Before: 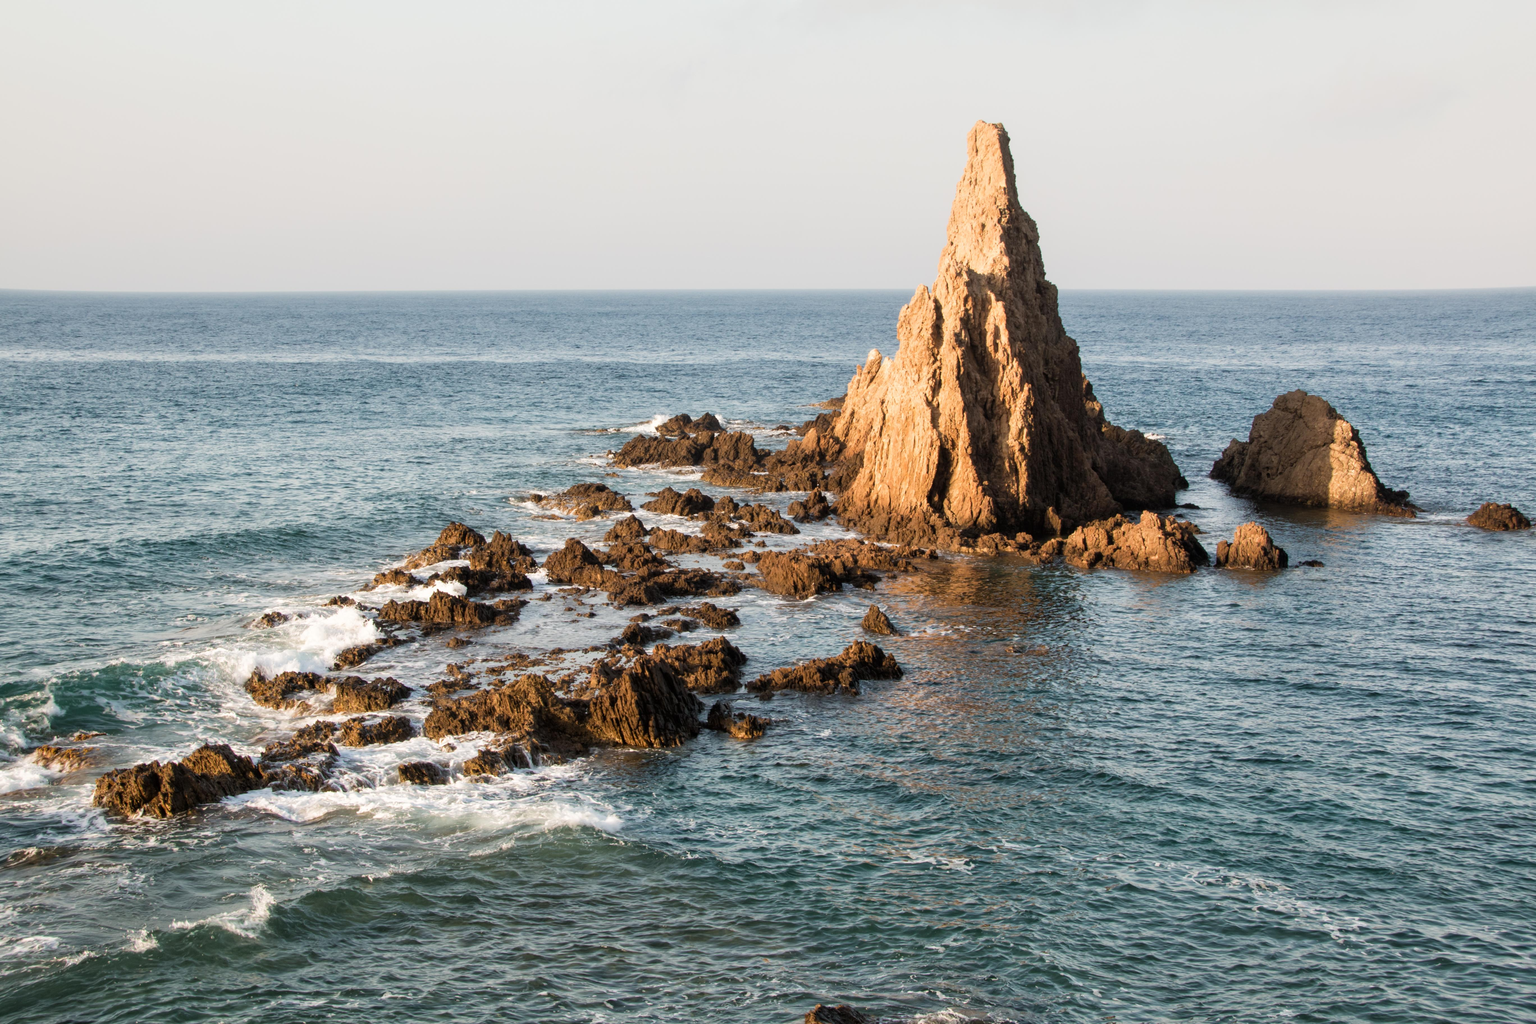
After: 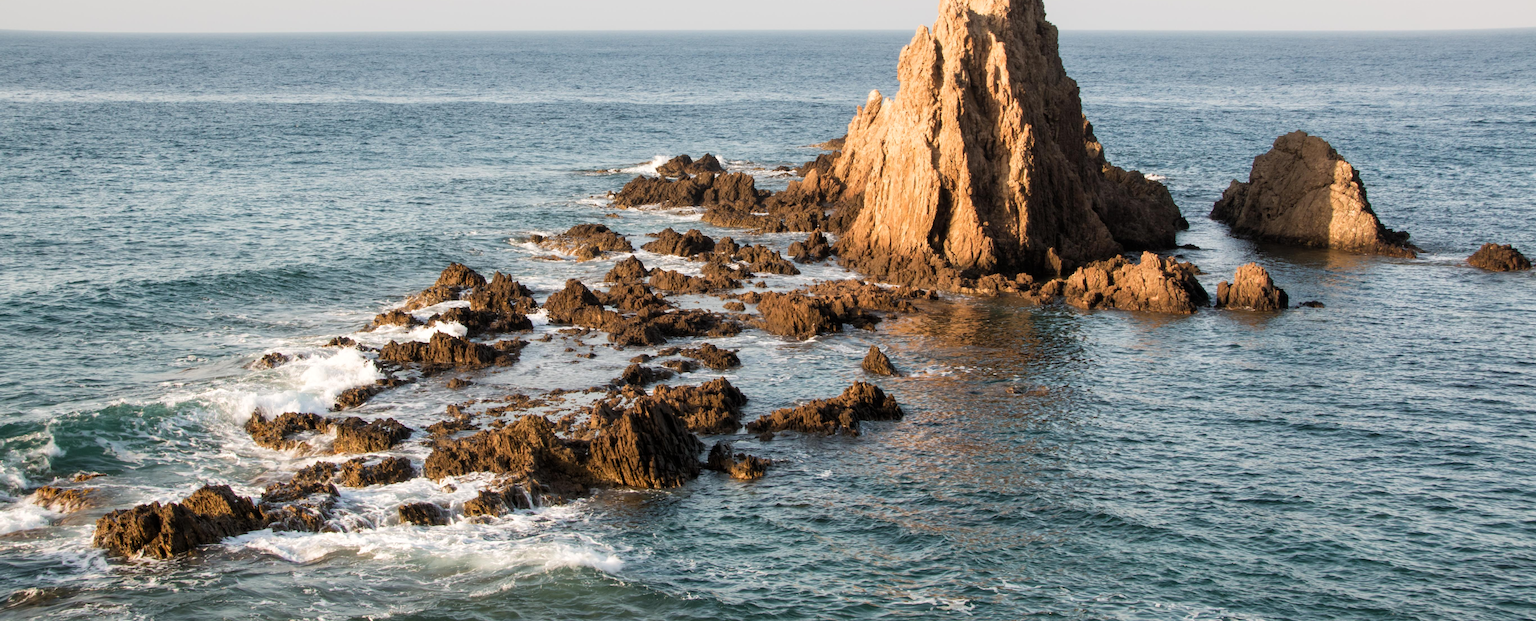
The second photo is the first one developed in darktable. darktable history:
crop and rotate: top 25.357%, bottom 13.942%
levels: mode automatic, black 0.023%, white 99.97%, levels [0.062, 0.494, 0.925]
